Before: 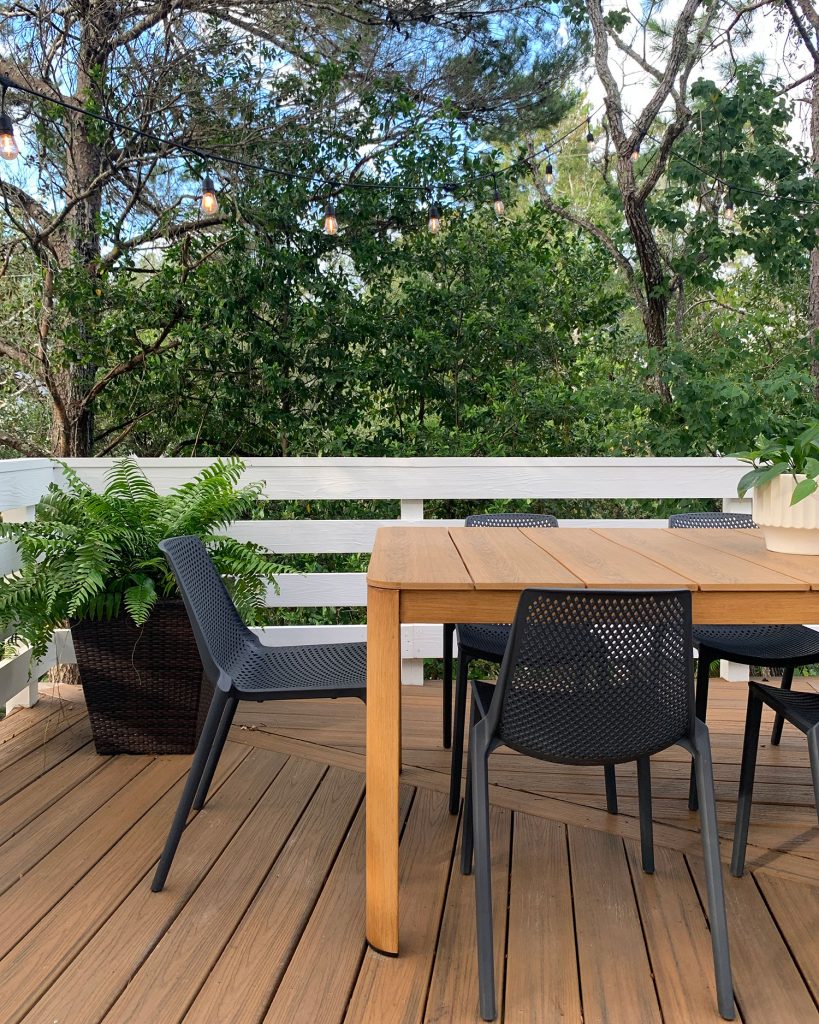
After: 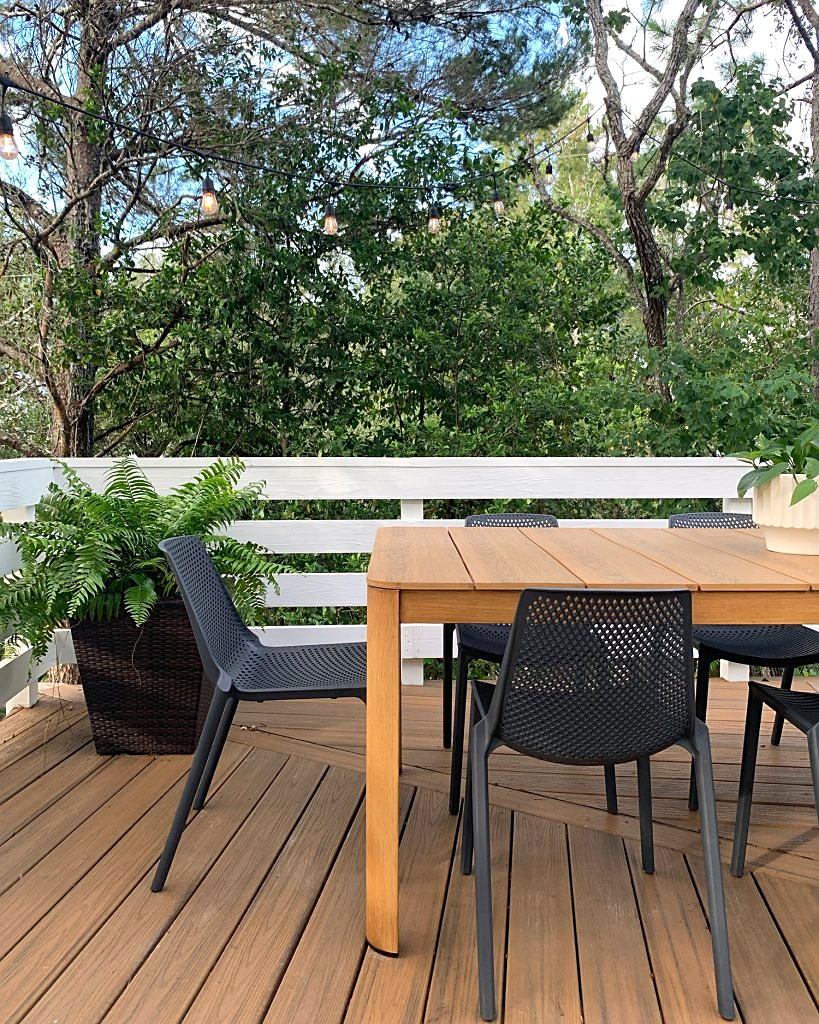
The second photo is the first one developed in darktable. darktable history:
exposure: exposure 0.227 EV, compensate exposure bias true, compensate highlight preservation false
sharpen: radius 1.843, amount 0.4, threshold 1.434
